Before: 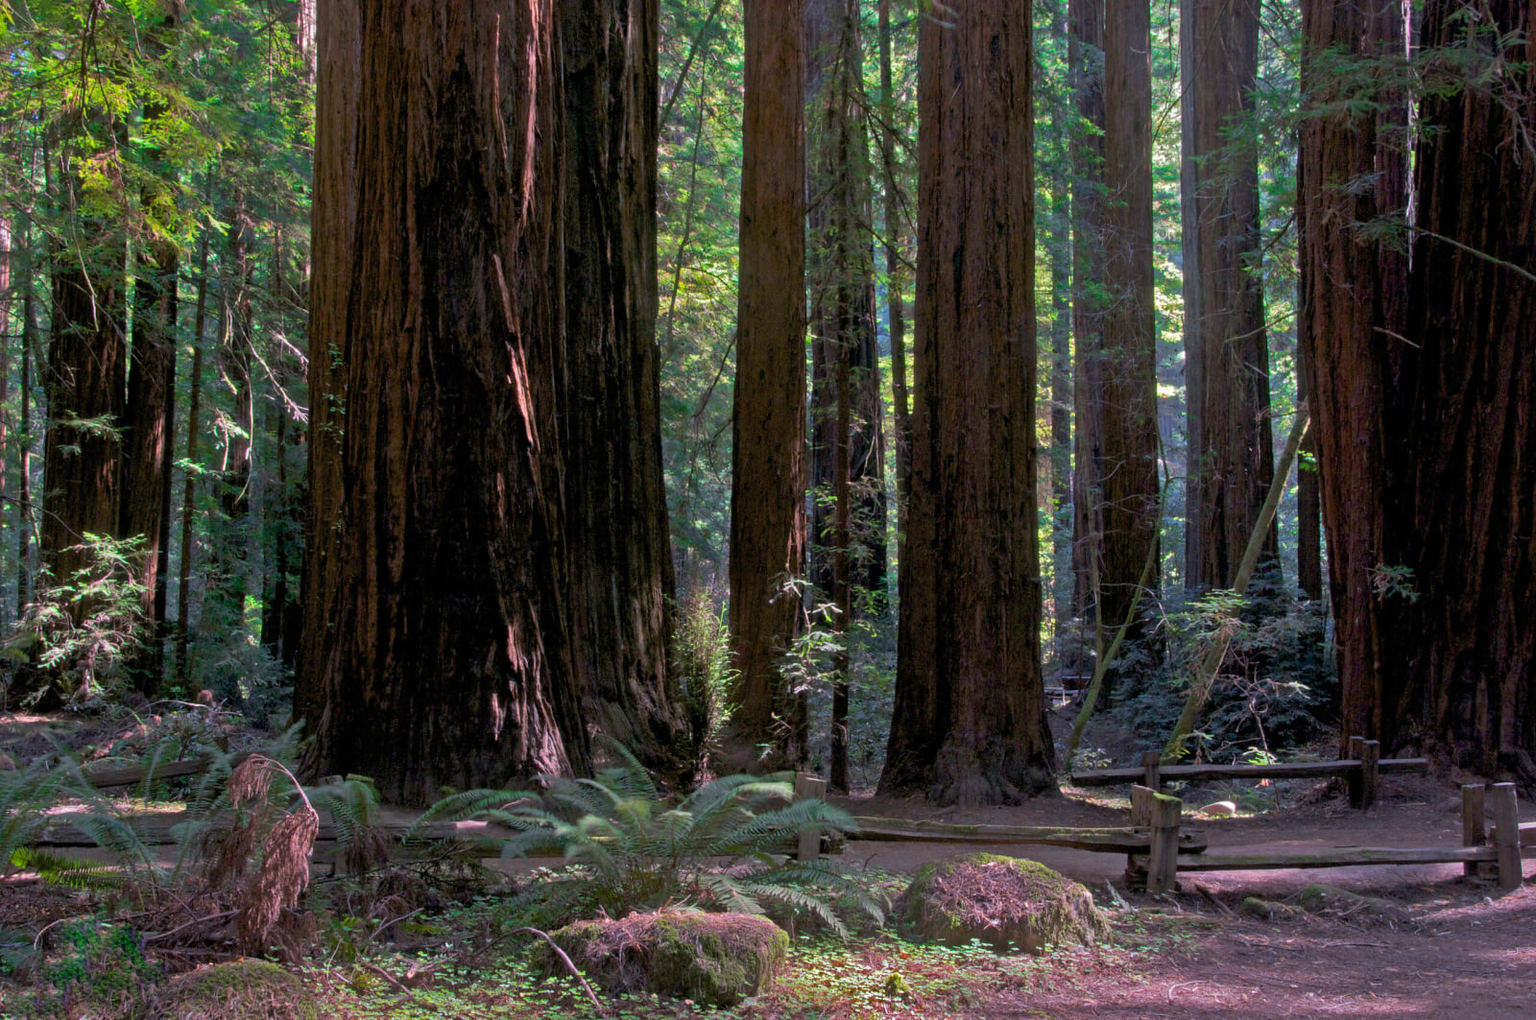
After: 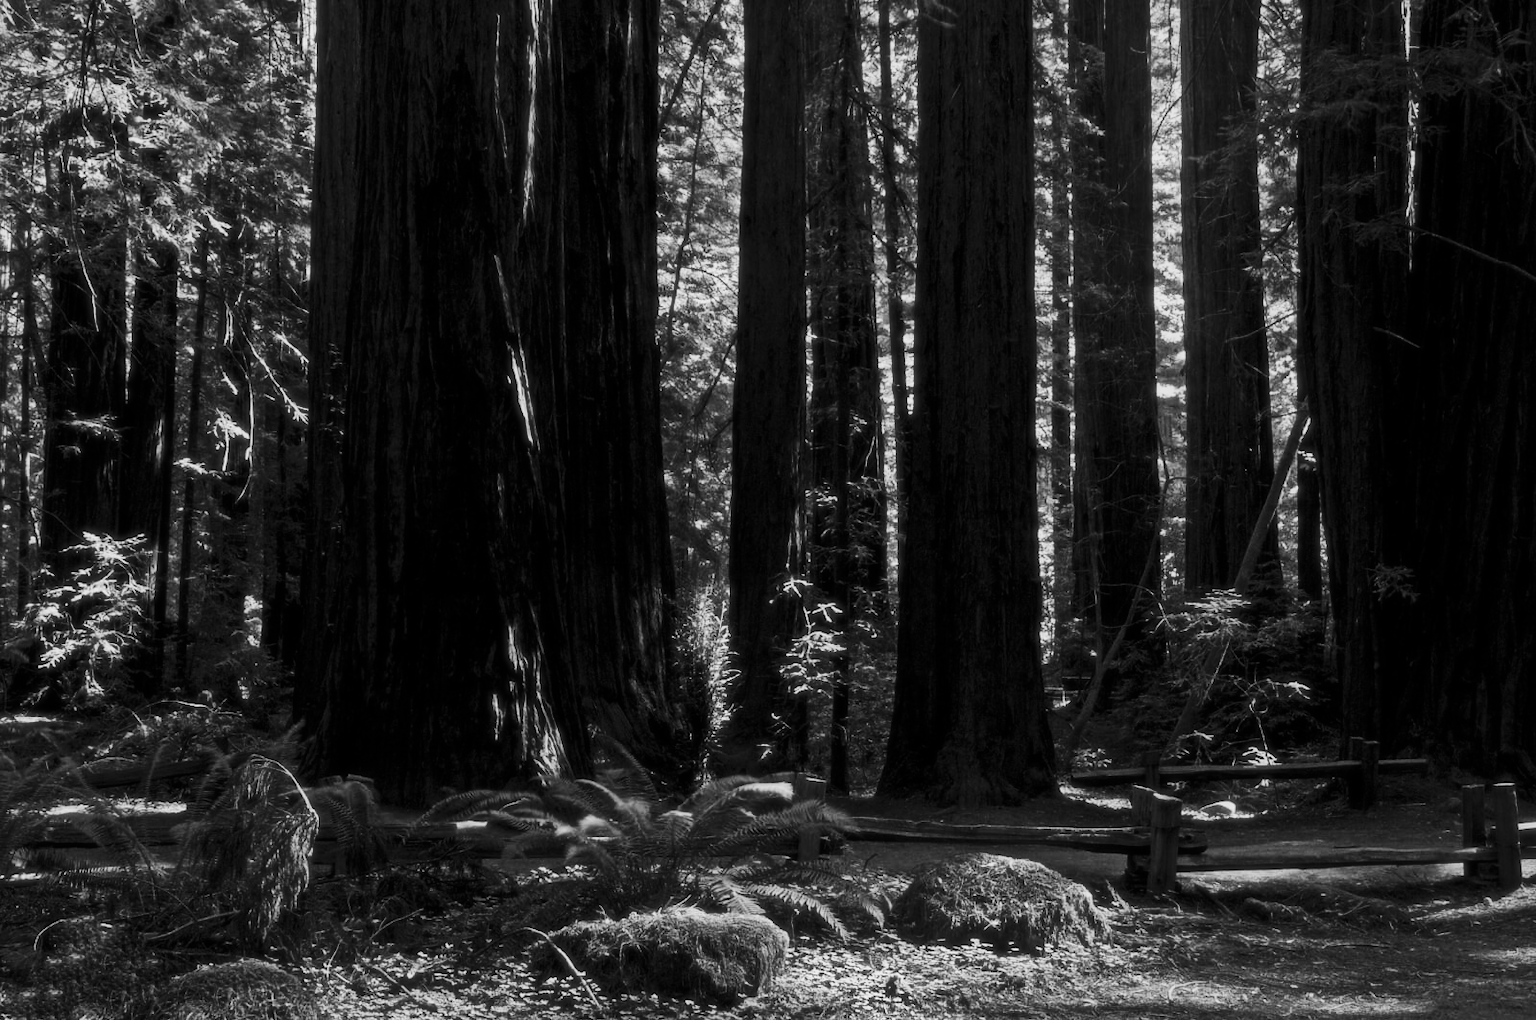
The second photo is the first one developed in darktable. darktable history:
soften: size 10%, saturation 50%, brightness 0.2 EV, mix 10%
monochrome: a 26.22, b 42.67, size 0.8
contrast brightness saturation: contrast 0.5, saturation -0.1
